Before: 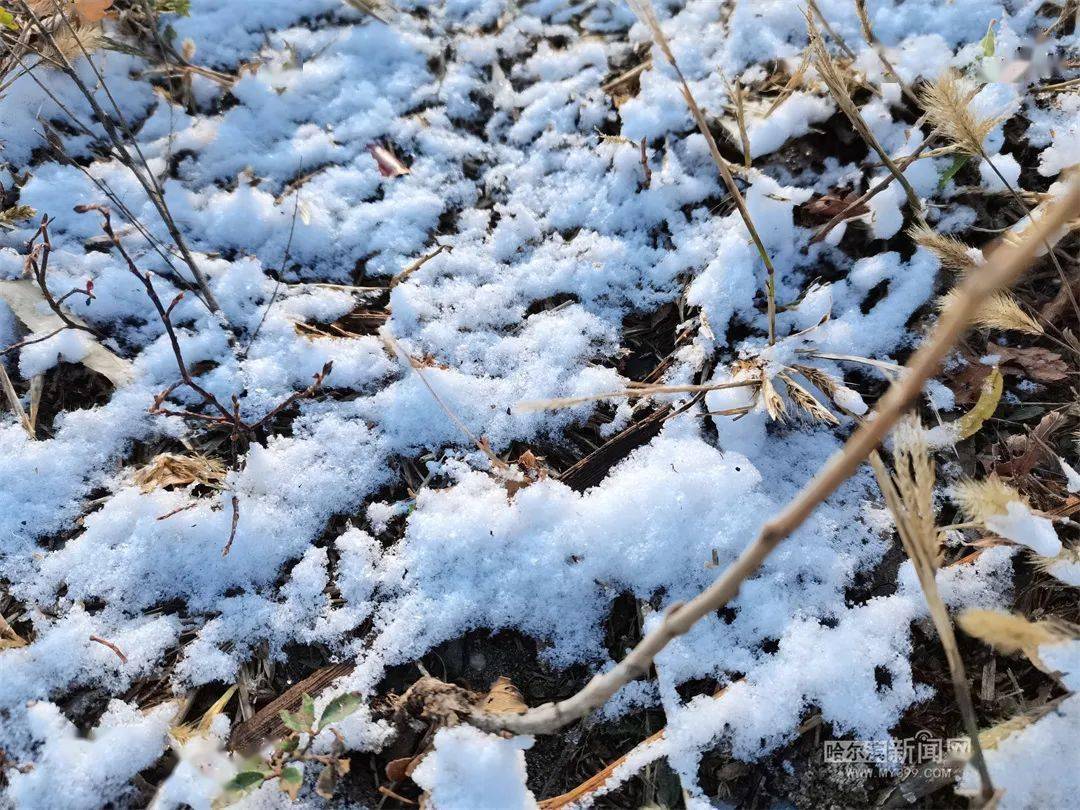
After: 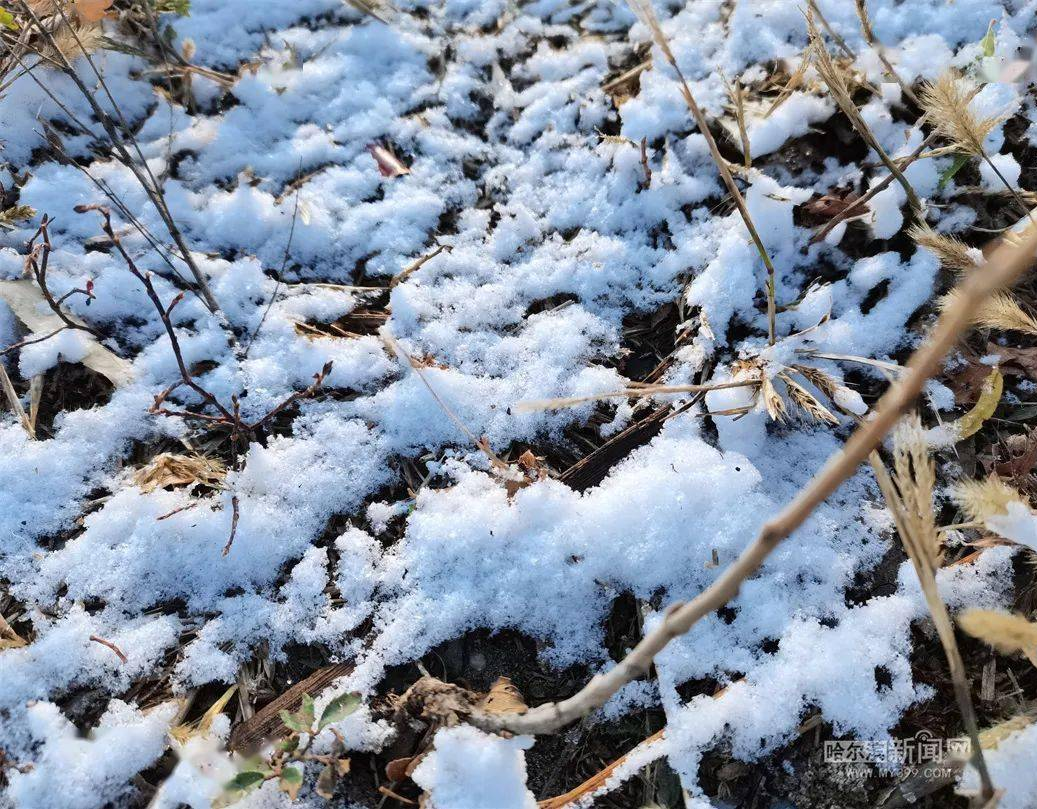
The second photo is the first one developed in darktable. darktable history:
crop: right 3.928%, bottom 0.017%
